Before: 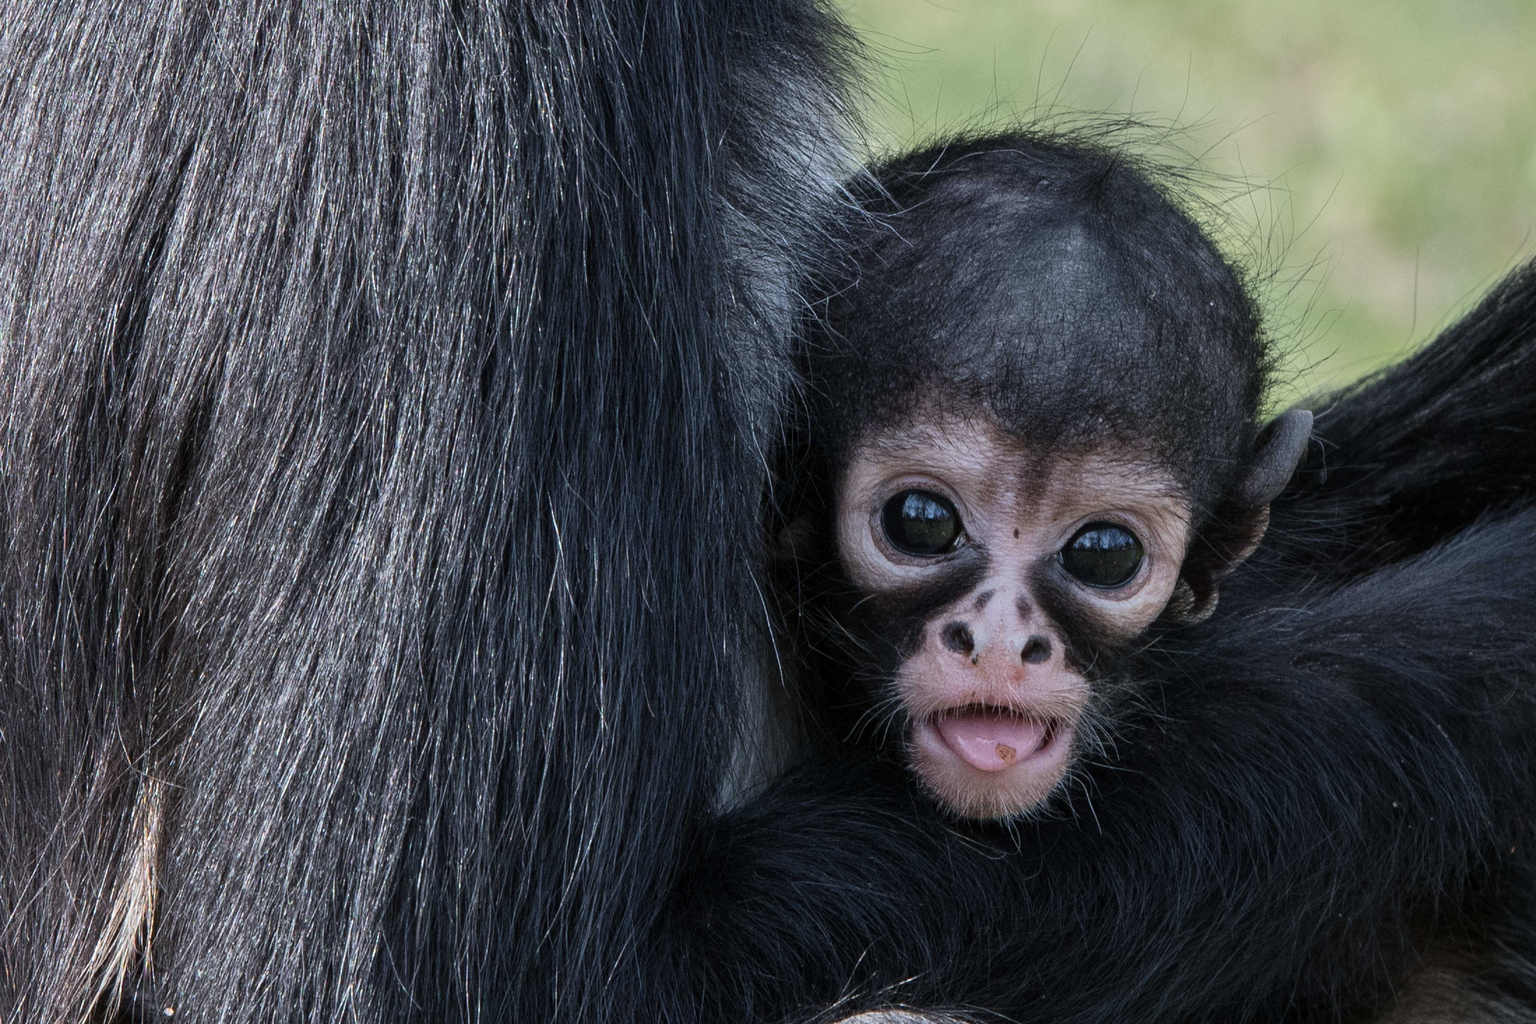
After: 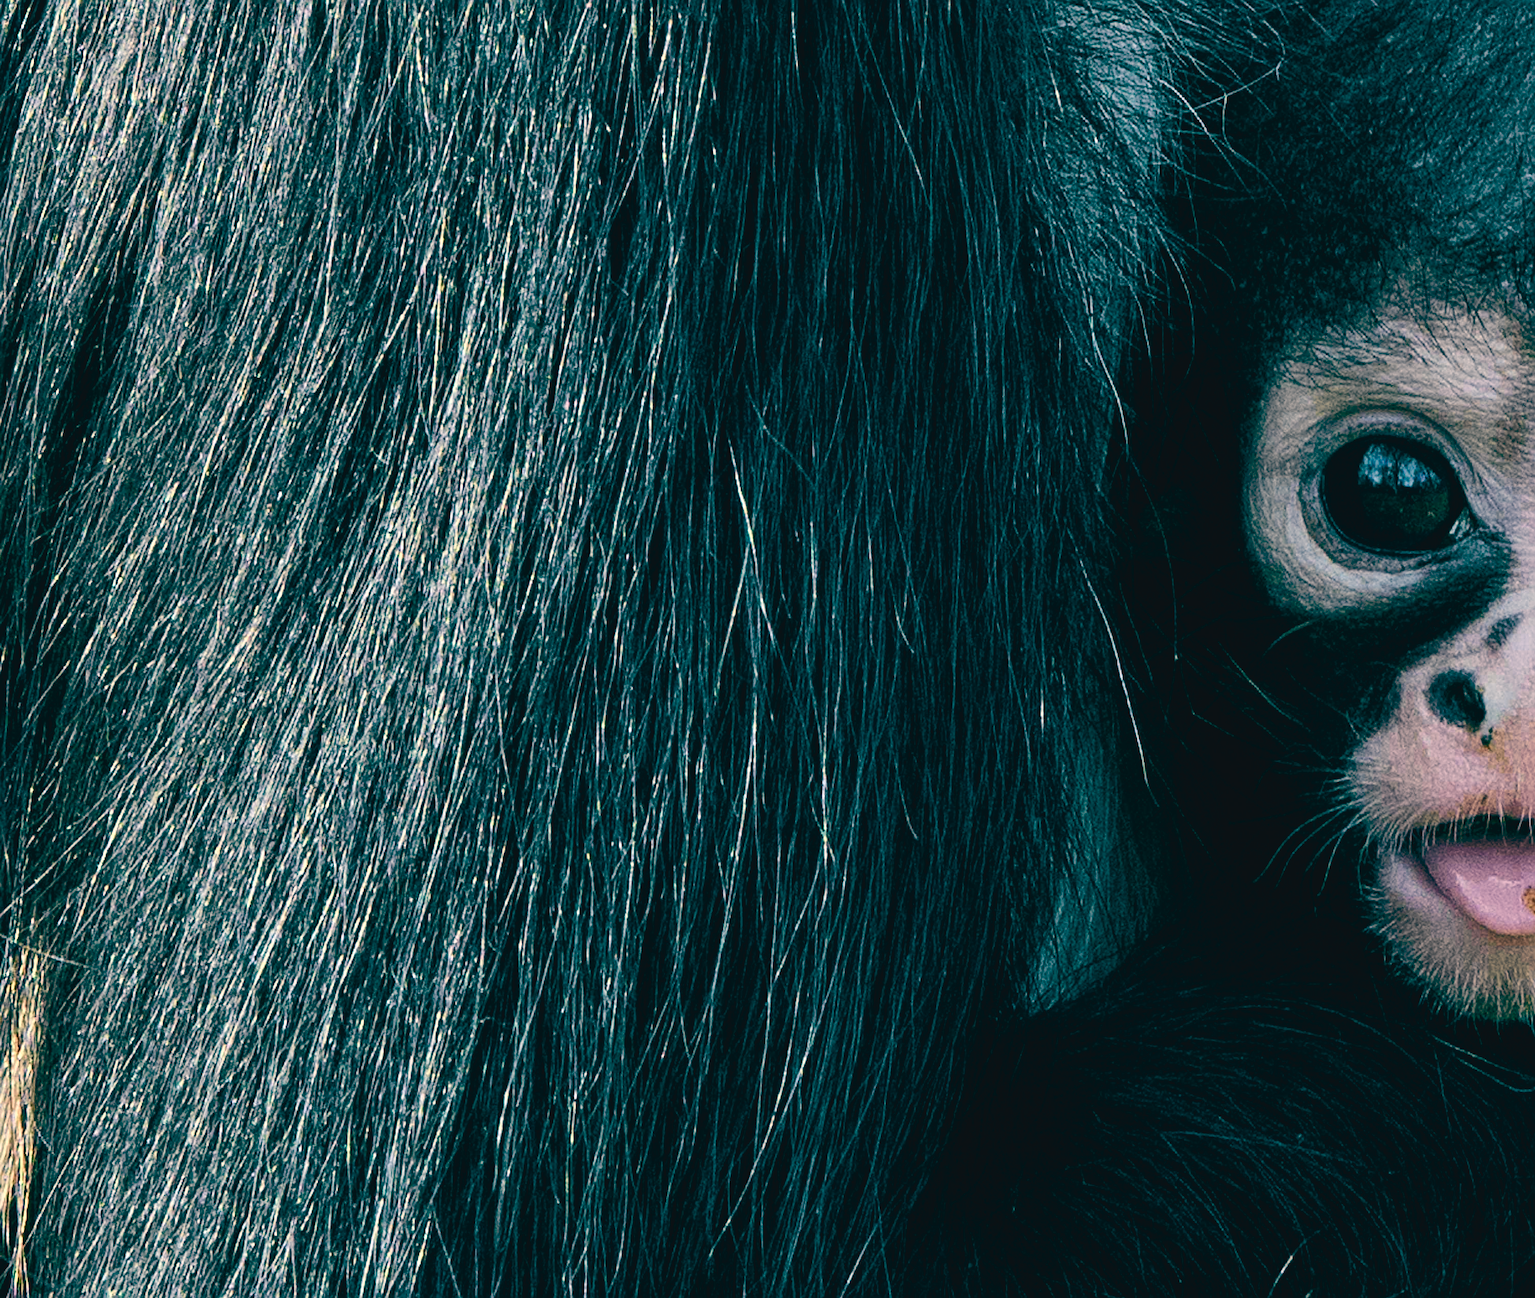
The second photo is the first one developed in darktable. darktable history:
crop: left 8.966%, top 23.852%, right 34.699%, bottom 4.703%
color balance: lift [1.005, 0.99, 1.007, 1.01], gamma [1, 0.979, 1.011, 1.021], gain [0.923, 1.098, 1.025, 0.902], input saturation 90.45%, contrast 7.73%, output saturation 105.91%
sharpen: radius 2.767
exposure: compensate highlight preservation false
tone curve: curves: ch0 [(0, 0.046) (0.037, 0.056) (0.176, 0.162) (0.33, 0.331) (0.432, 0.475) (0.601, 0.665) (0.843, 0.876) (1, 1)]; ch1 [(0, 0) (0.339, 0.349) (0.445, 0.42) (0.476, 0.47) (0.497, 0.492) (0.523, 0.514) (0.557, 0.558) (0.632, 0.615) (0.728, 0.746) (1, 1)]; ch2 [(0, 0) (0.327, 0.324) (0.417, 0.44) (0.46, 0.453) (0.502, 0.495) (0.526, 0.52) (0.54, 0.55) (0.606, 0.626) (0.745, 0.704) (1, 1)], color space Lab, independent channels, preserve colors none
color balance rgb: shadows lift › chroma 1%, shadows lift › hue 240.84°, highlights gain › chroma 2%, highlights gain › hue 73.2°, global offset › luminance -0.5%, perceptual saturation grading › global saturation 20%, perceptual saturation grading › highlights -25%, perceptual saturation grading › shadows 50%, global vibrance 25.26%
